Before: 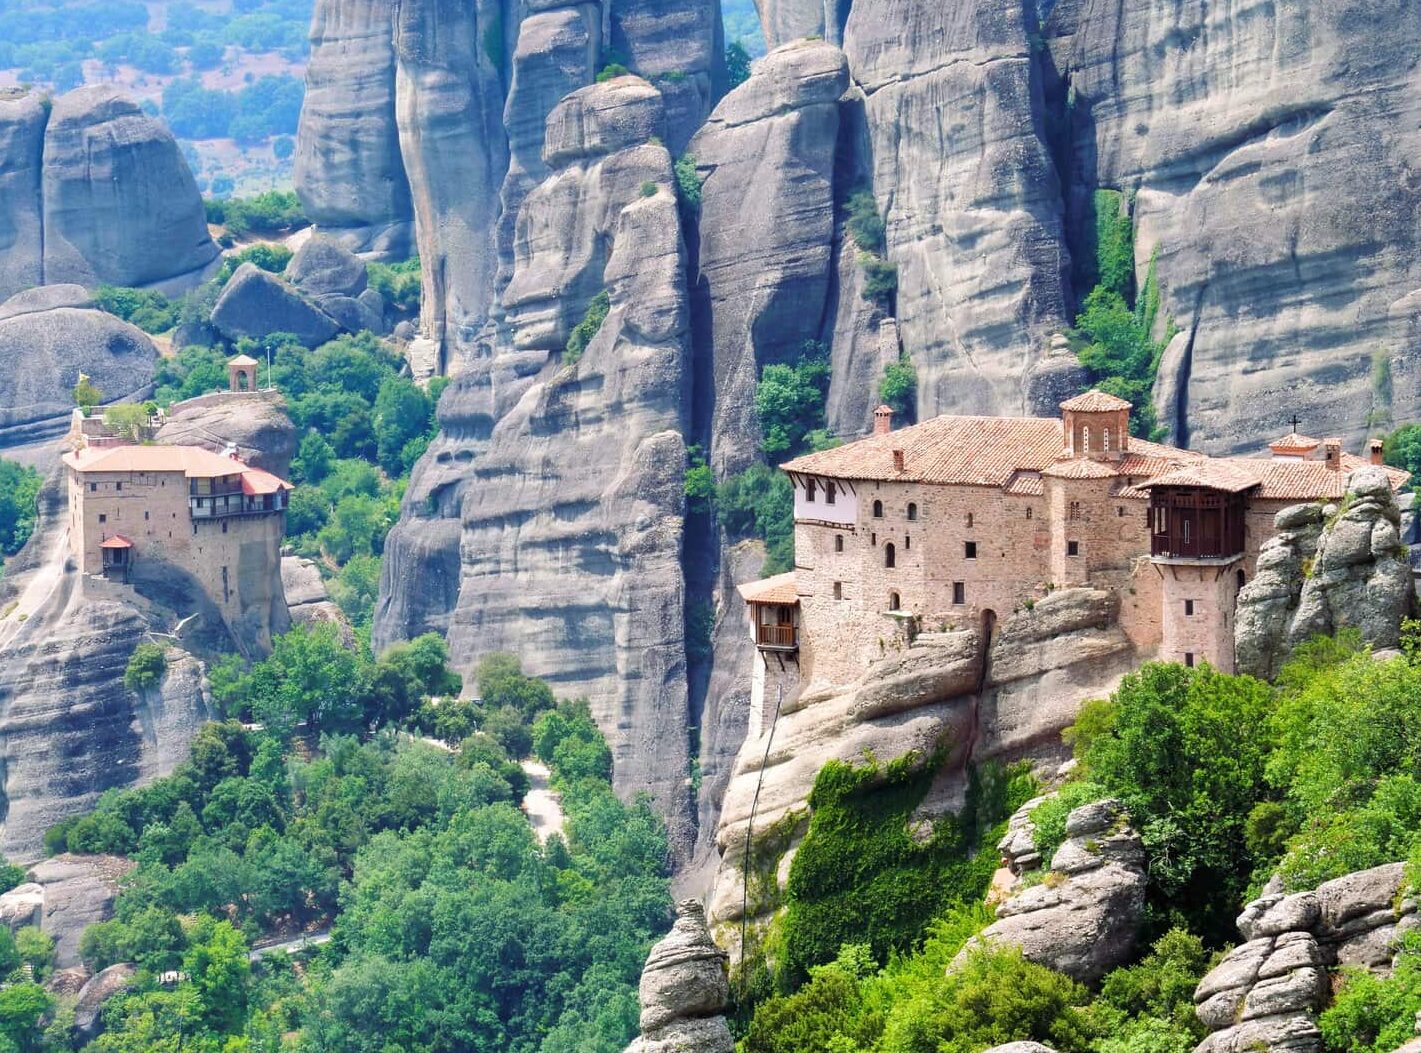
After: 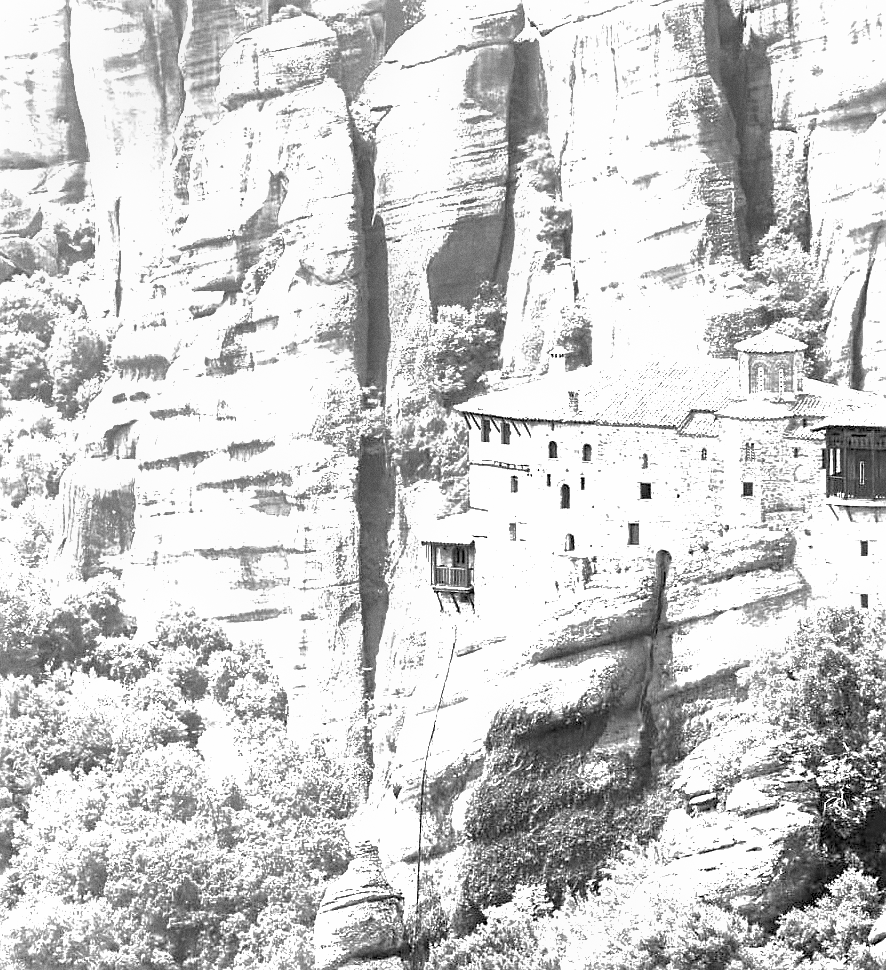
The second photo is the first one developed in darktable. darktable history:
grain: coarseness 0.09 ISO
monochrome: on, module defaults
shadows and highlights: on, module defaults
sharpen: on, module defaults
color correction: highlights a* 15.46, highlights b* -20.56
exposure: black level correction 0, exposure 2.138 EV, compensate exposure bias true, compensate highlight preservation false
white balance: red 0.924, blue 1.095
crop and rotate: left 22.918%, top 5.629%, right 14.711%, bottom 2.247%
